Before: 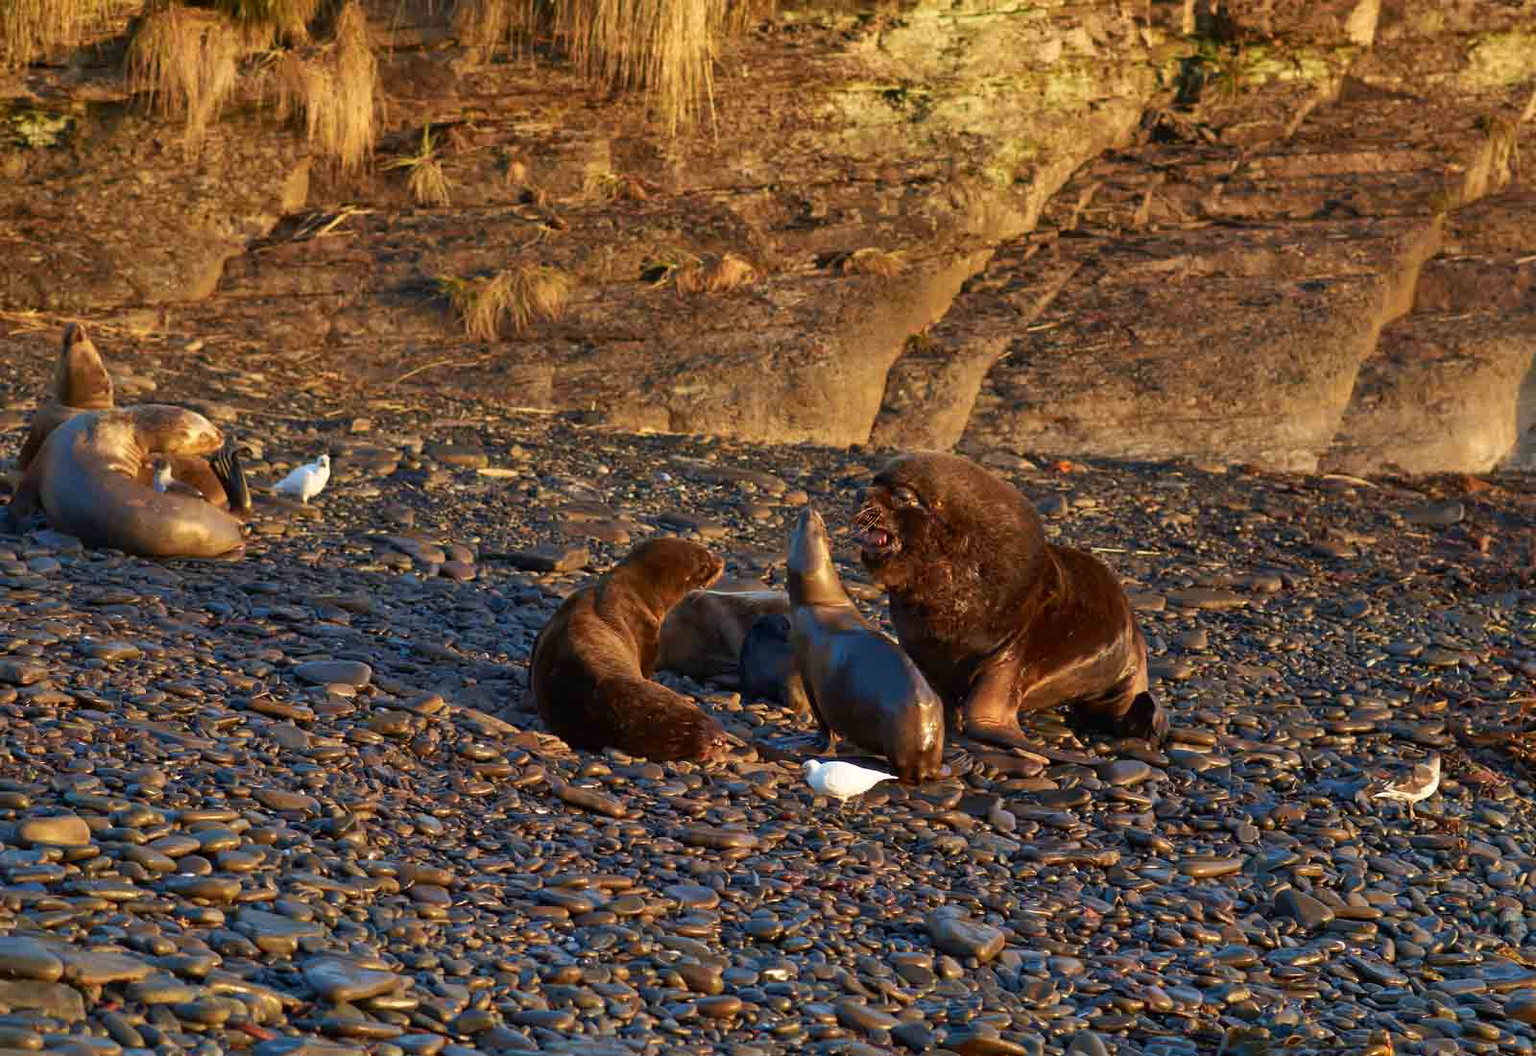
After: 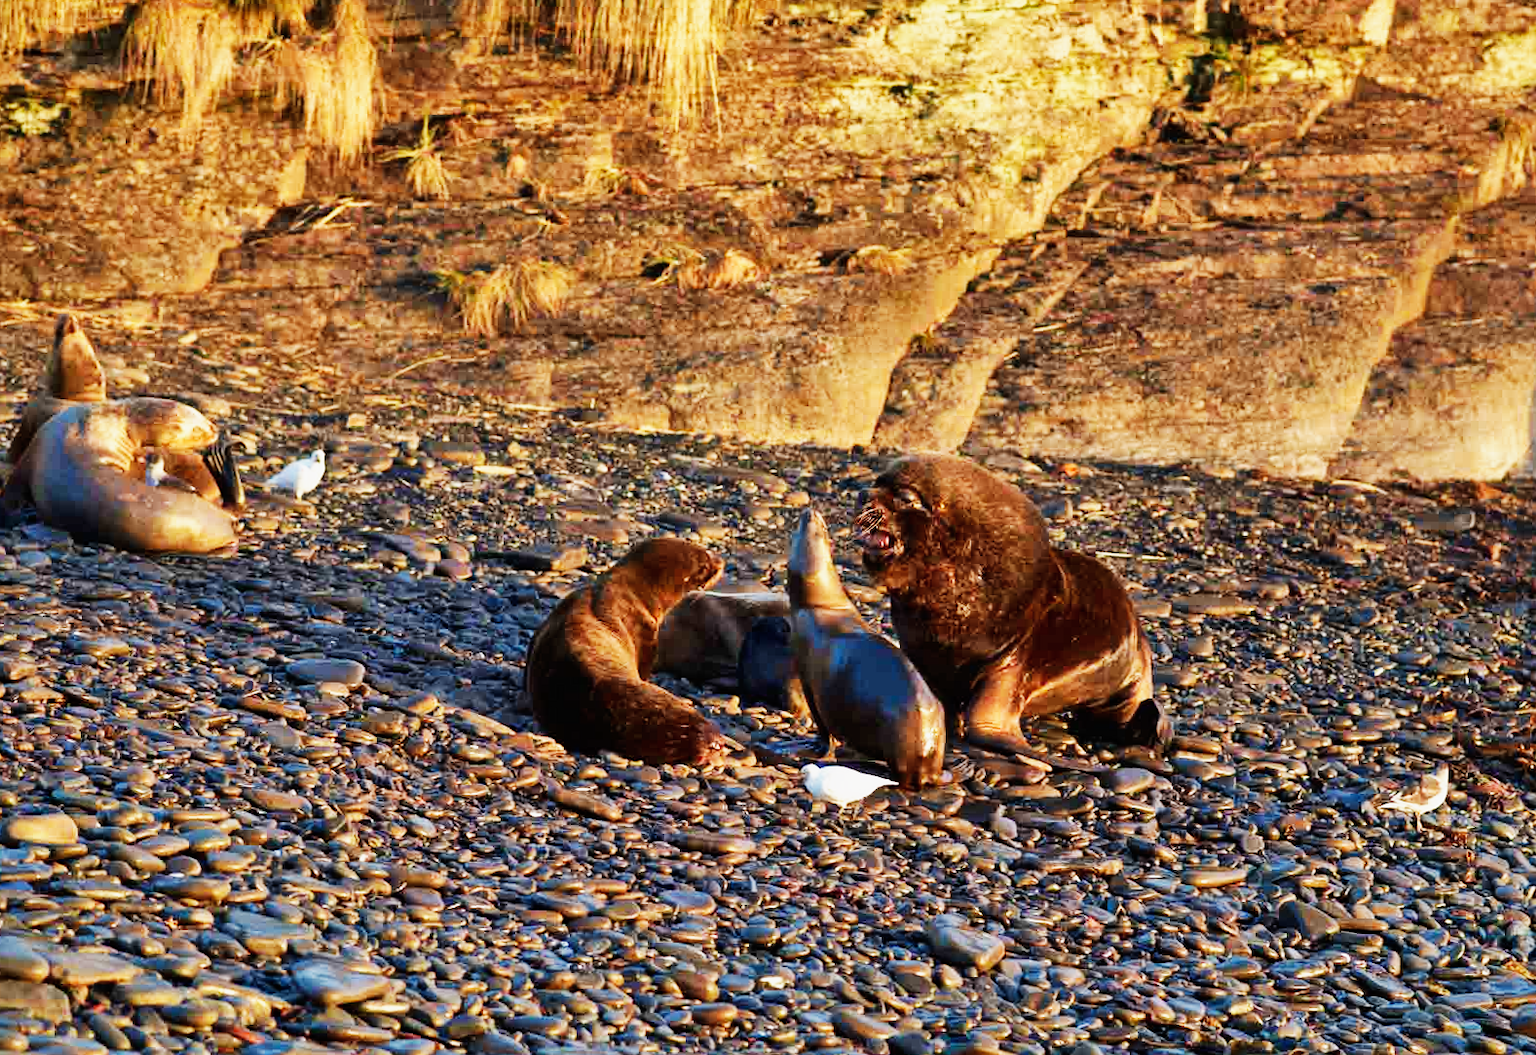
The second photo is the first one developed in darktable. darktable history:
tone equalizer: edges refinement/feathering 500, mask exposure compensation -1.57 EV, preserve details no
base curve: curves: ch0 [(0, 0) (0.007, 0.004) (0.027, 0.03) (0.046, 0.07) (0.207, 0.54) (0.442, 0.872) (0.673, 0.972) (1, 1)], preserve colors none
contrast brightness saturation: saturation -0.176
crop and rotate: angle -0.554°
shadows and highlights: shadows -20.47, white point adjustment -1.82, highlights -34.81
